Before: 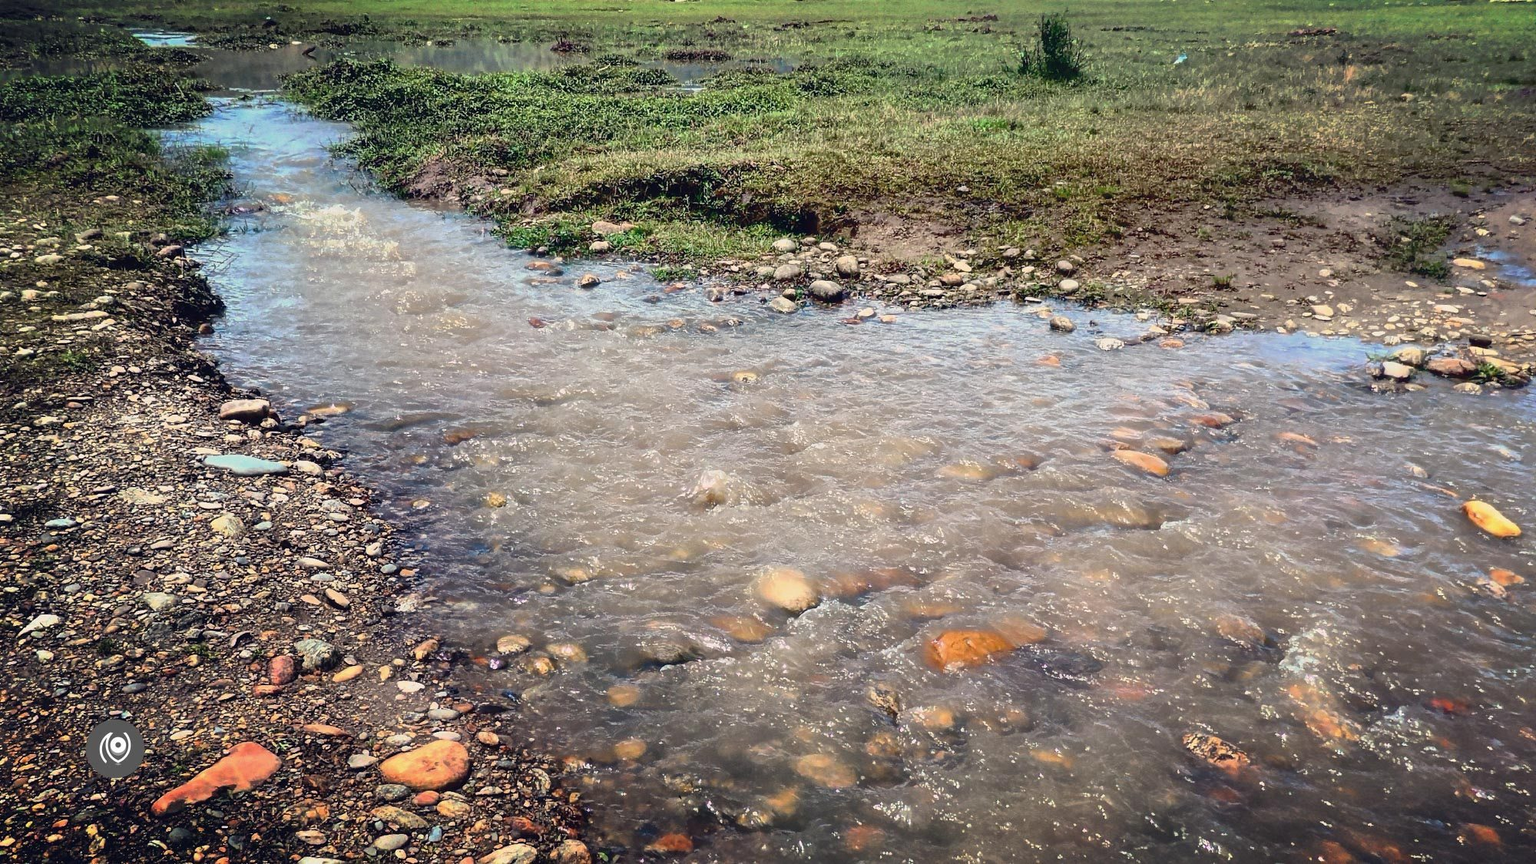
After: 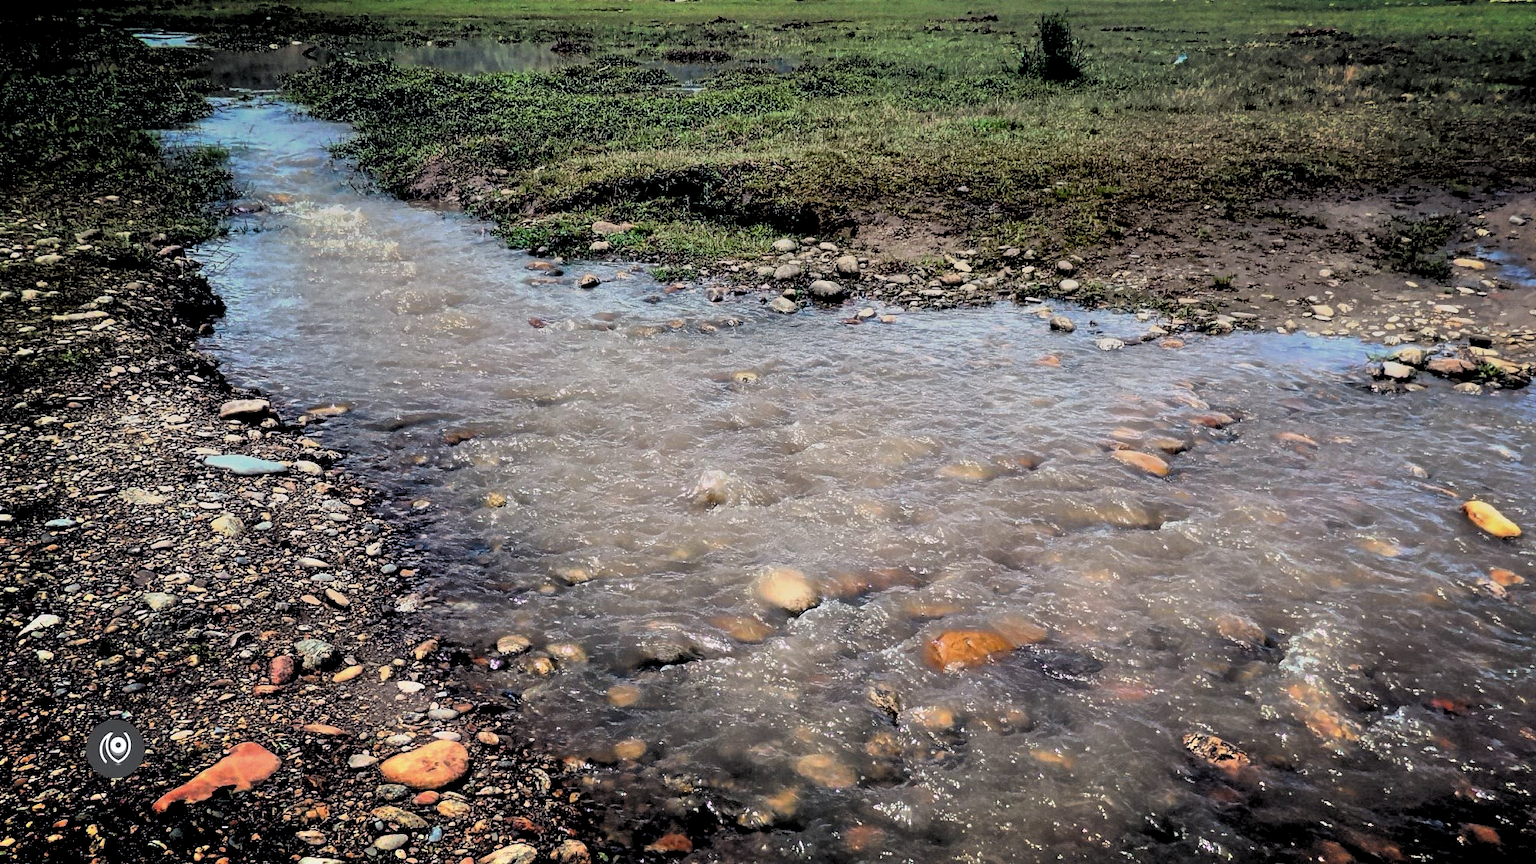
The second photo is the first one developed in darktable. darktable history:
white balance: red 0.983, blue 1.036
rgb levels: levels [[0.034, 0.472, 0.904], [0, 0.5, 1], [0, 0.5, 1]]
exposure: black level correction 0.001, compensate highlight preservation false
graduated density: on, module defaults
